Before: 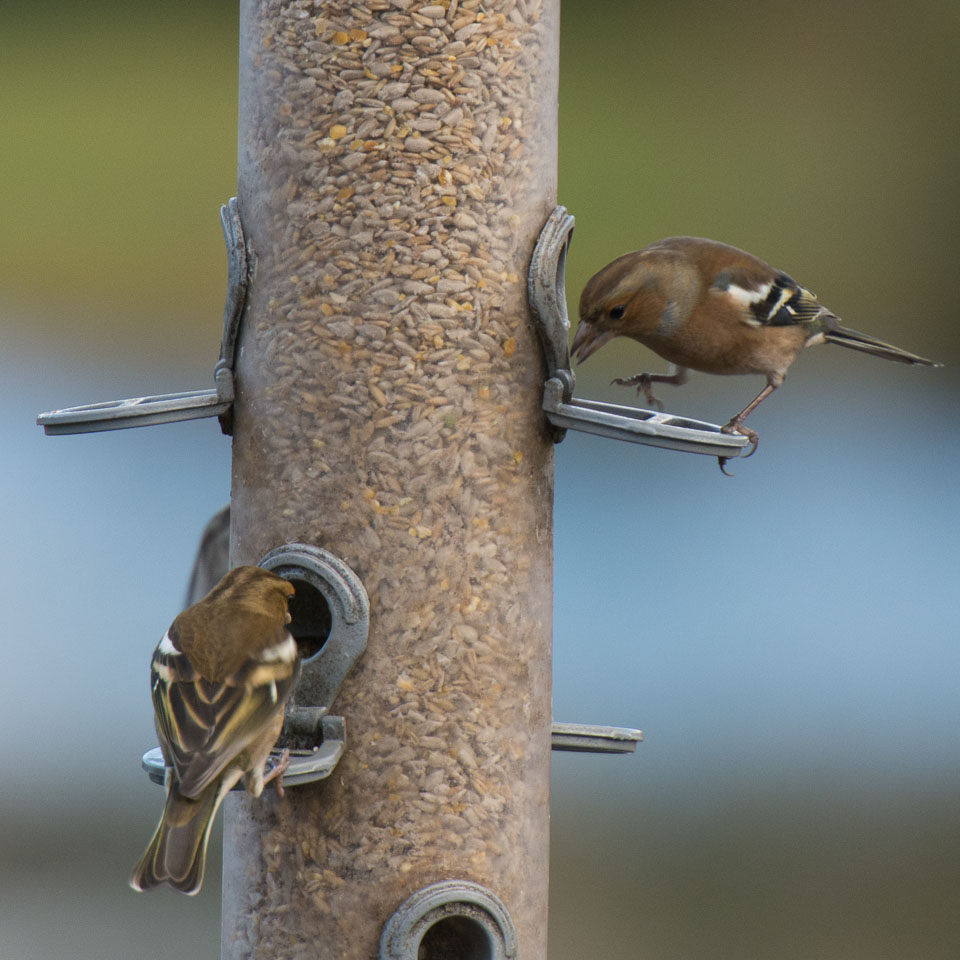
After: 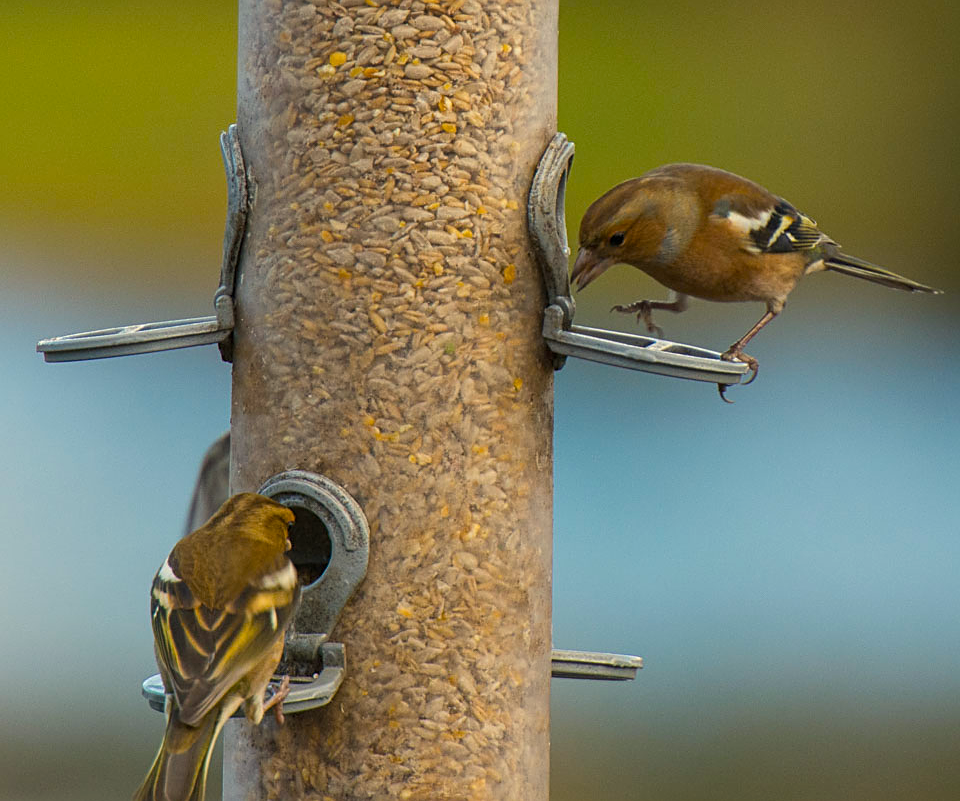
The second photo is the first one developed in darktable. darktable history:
local contrast: detail 110%
crop: top 7.625%, bottom 8.027%
sharpen: on, module defaults
white balance: red 1.029, blue 0.92
color balance rgb: linear chroma grading › global chroma 15%, perceptual saturation grading › global saturation 30%
